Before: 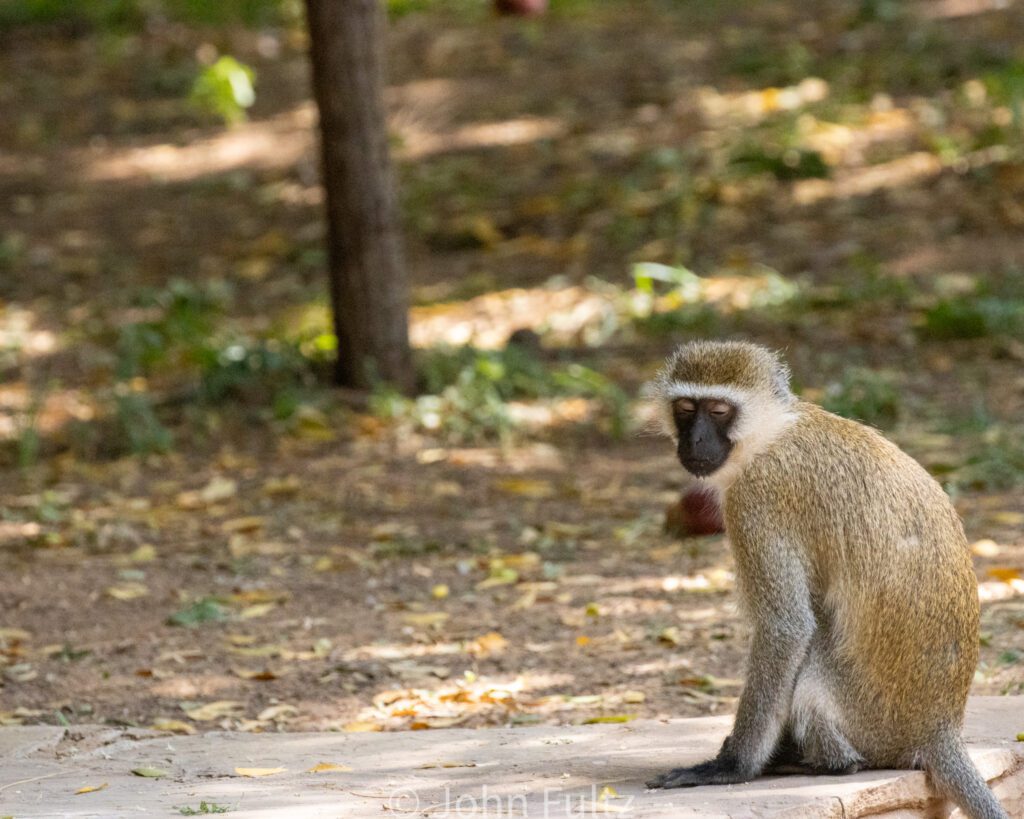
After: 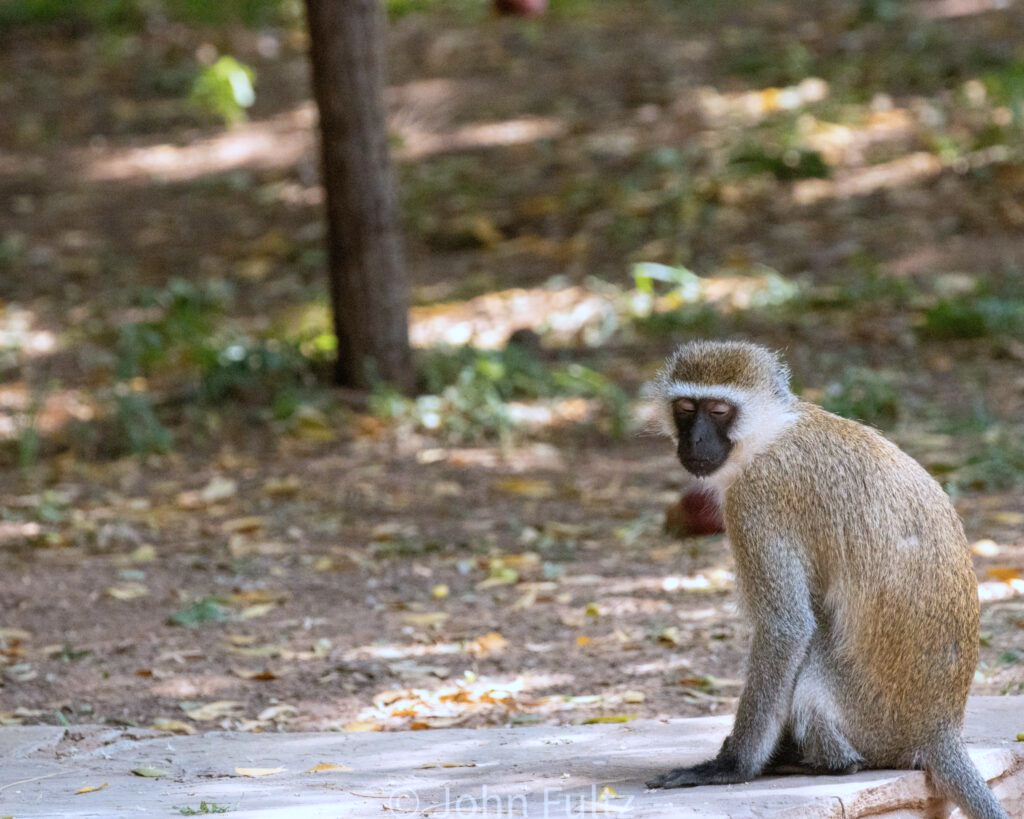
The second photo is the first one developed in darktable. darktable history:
color correction: highlights a* -2.08, highlights b* -18.56
